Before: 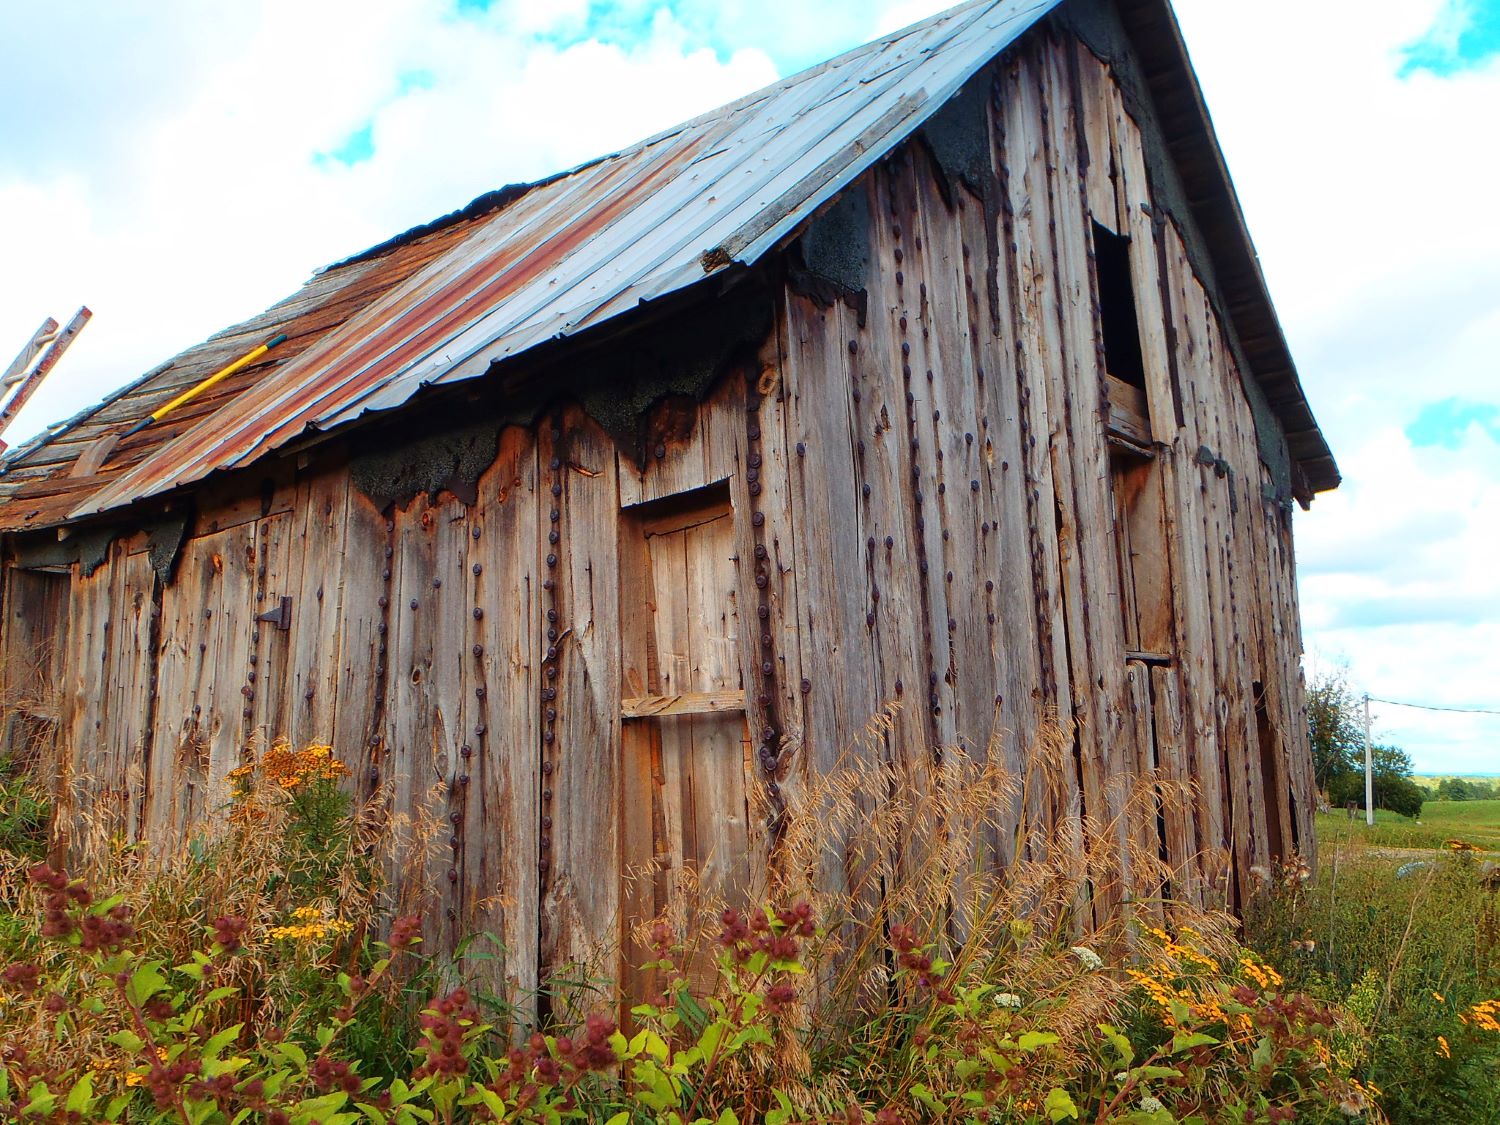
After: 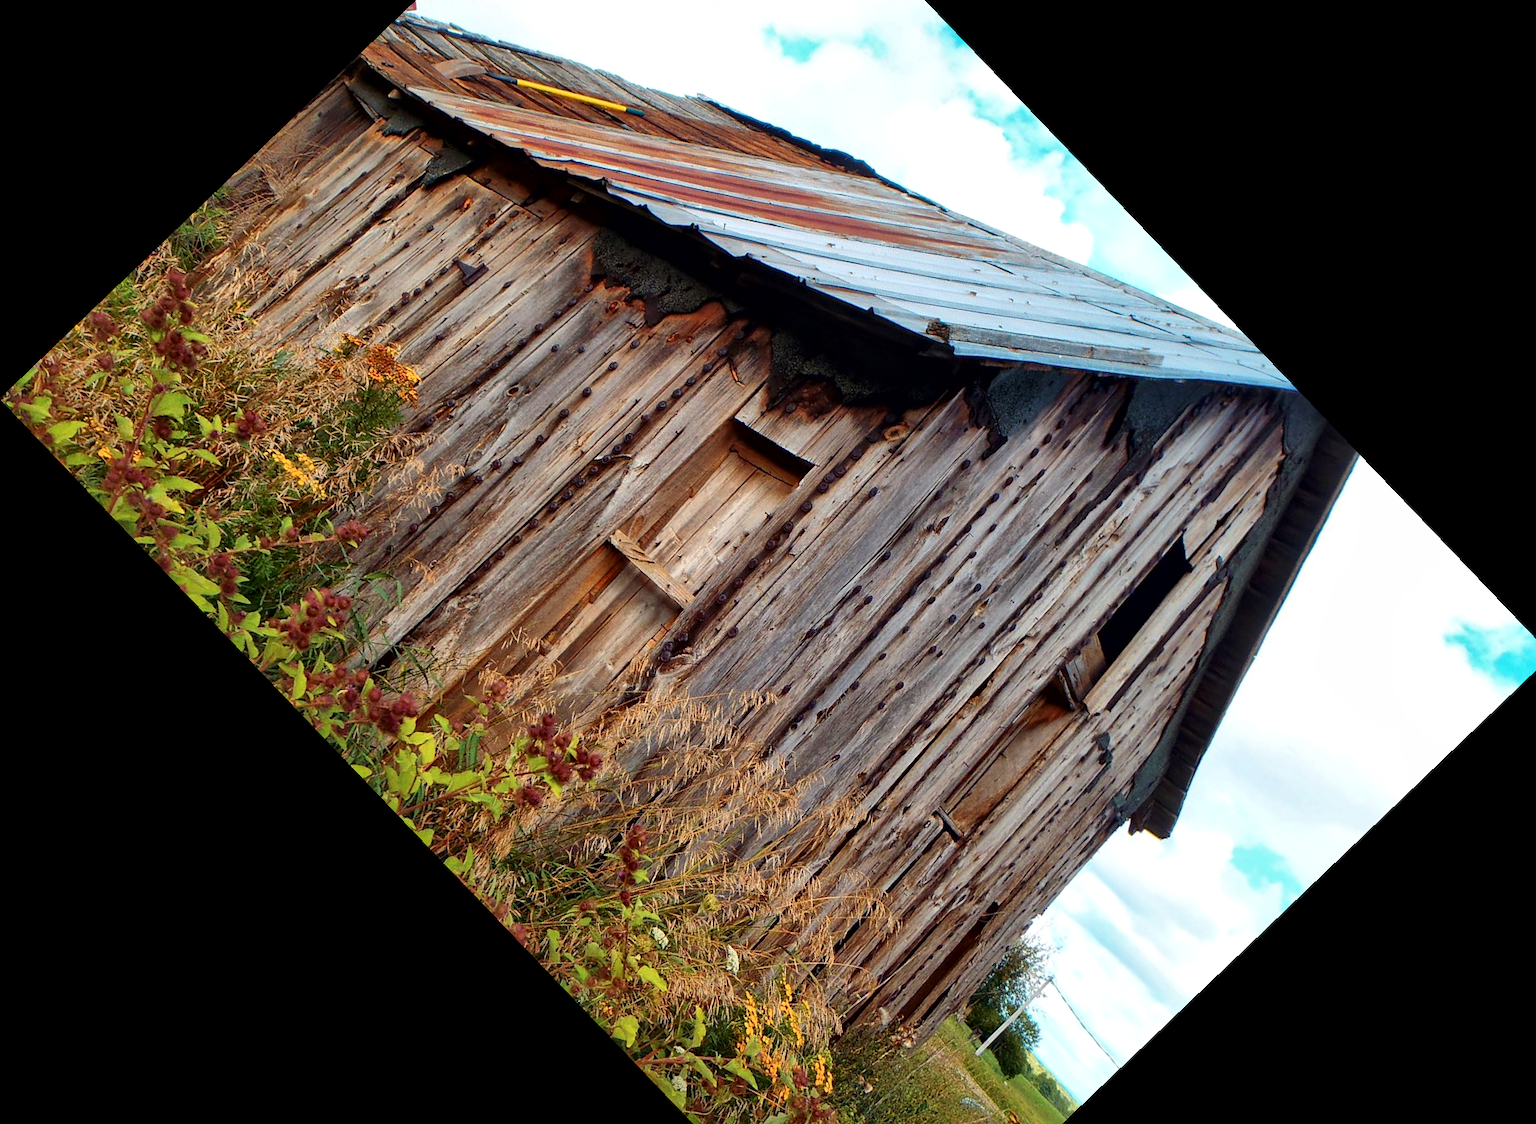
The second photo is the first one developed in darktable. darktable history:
crop and rotate: angle -46.26°, top 16.234%, right 0.912%, bottom 11.704%
local contrast: mode bilateral grid, contrast 20, coarseness 50, detail 171%, midtone range 0.2
